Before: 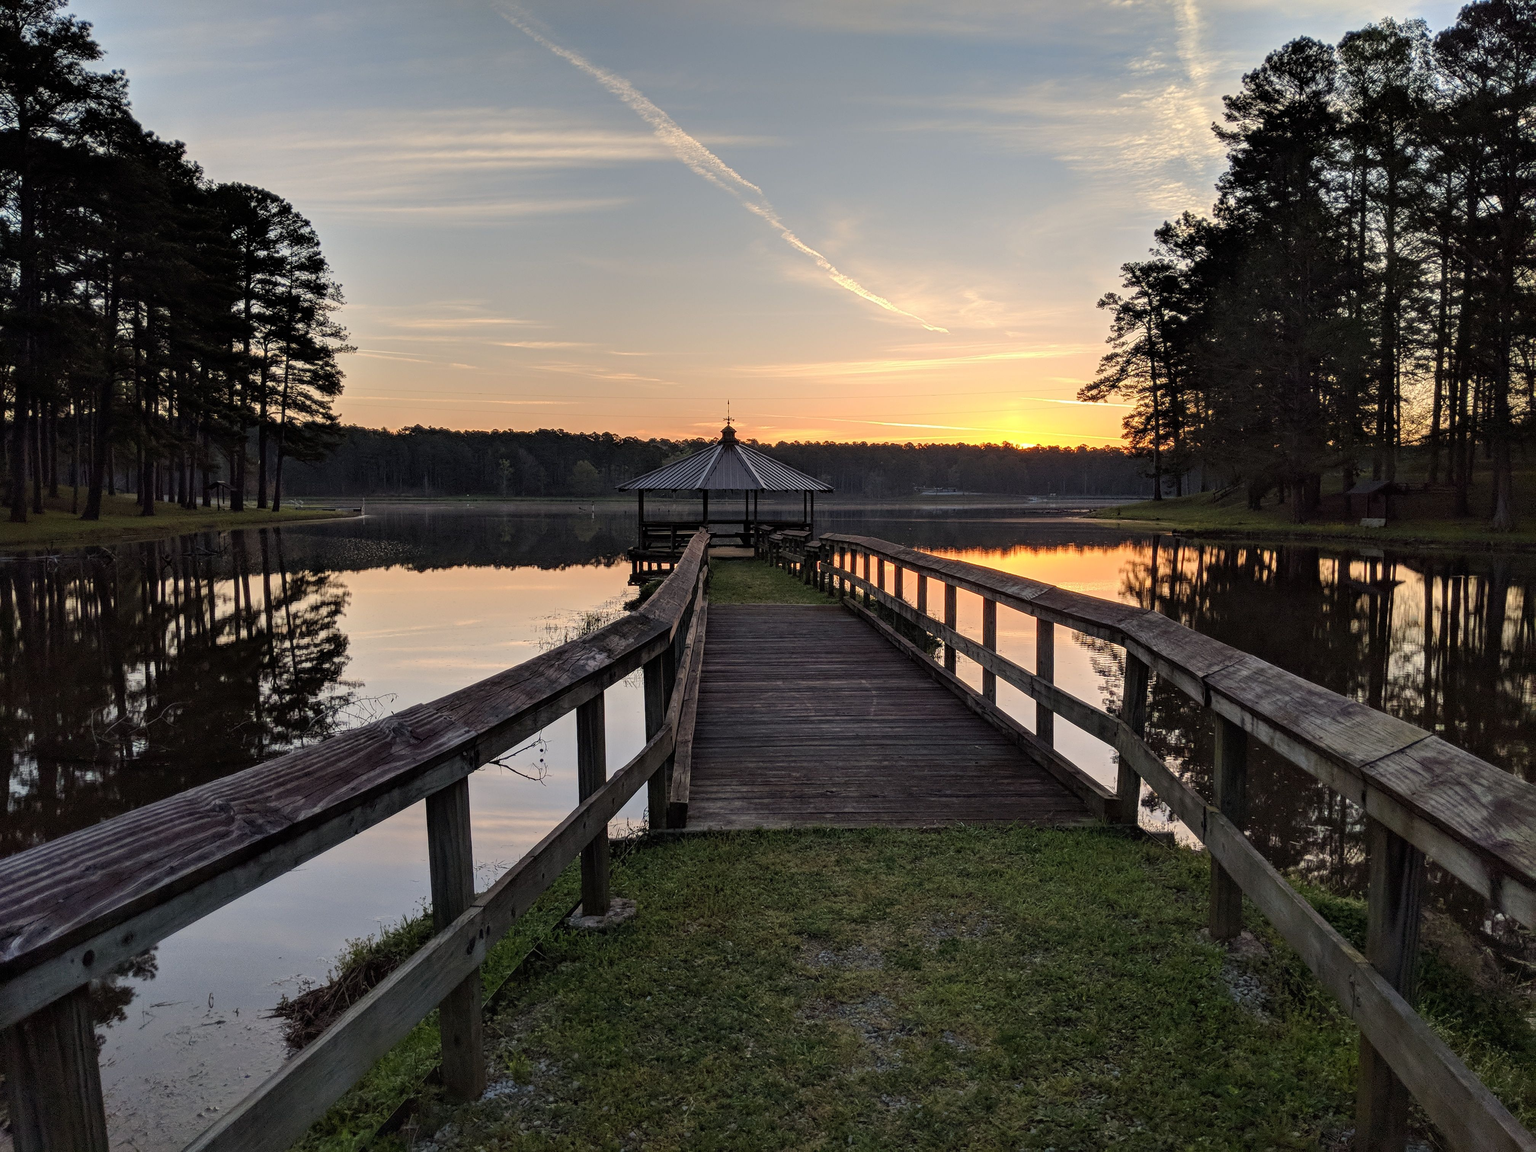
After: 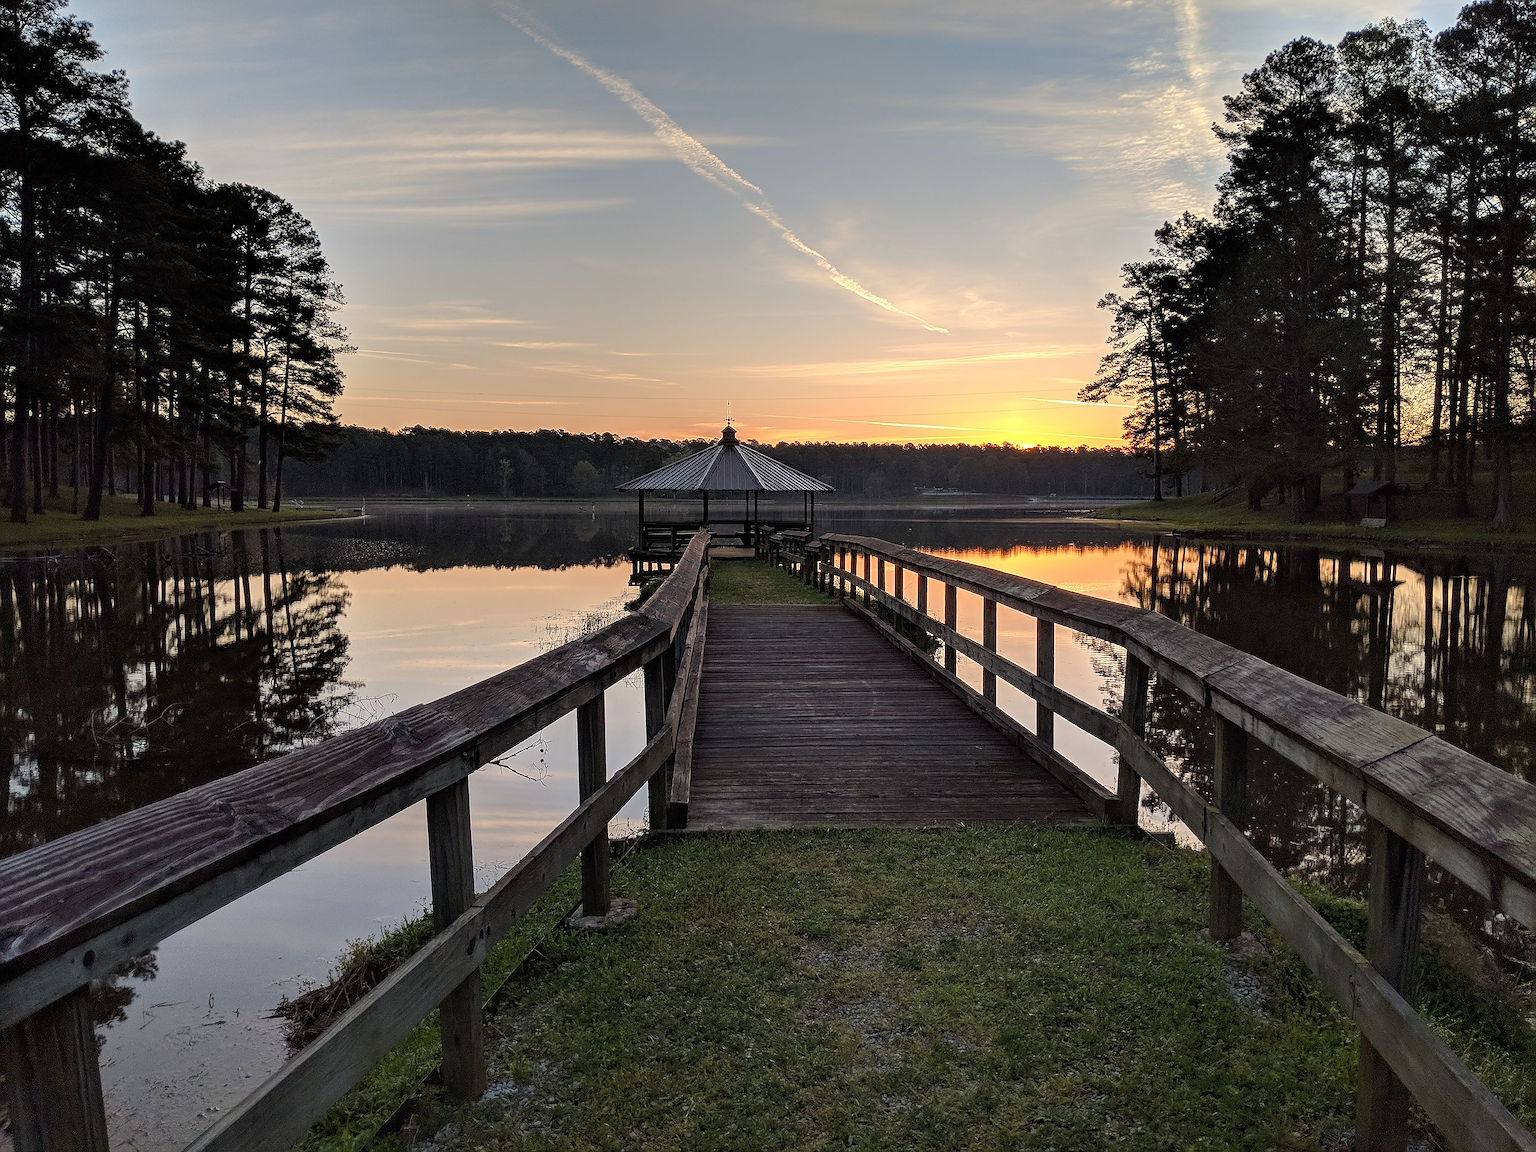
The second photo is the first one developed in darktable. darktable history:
sharpen: radius 1.396, amount 1.242, threshold 0.617
